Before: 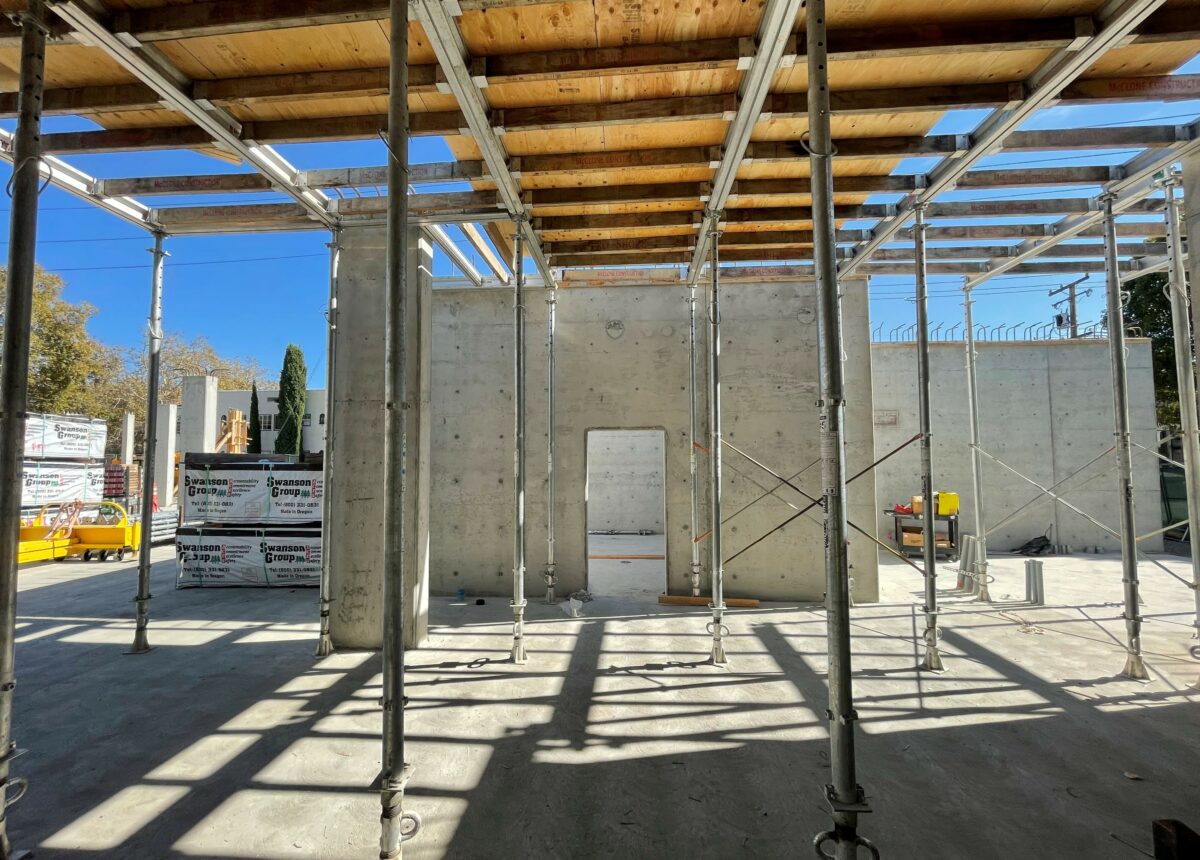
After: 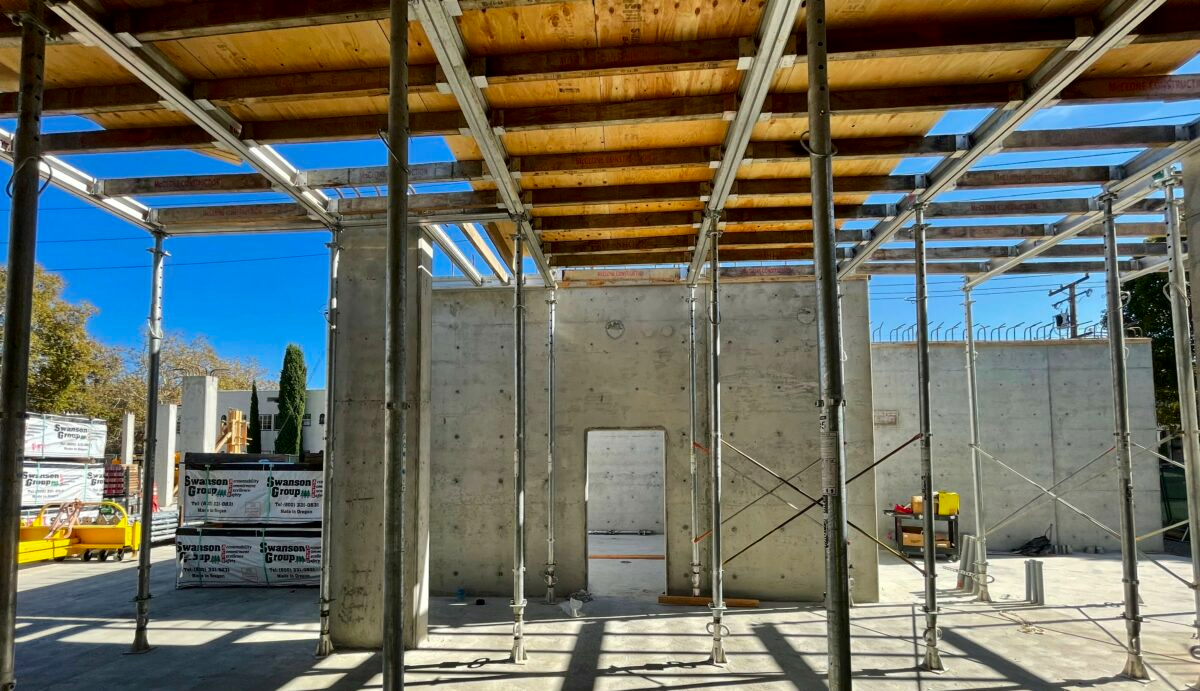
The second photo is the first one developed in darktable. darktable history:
contrast brightness saturation: contrast 0.12, brightness -0.12, saturation 0.2
crop: bottom 19.644%
